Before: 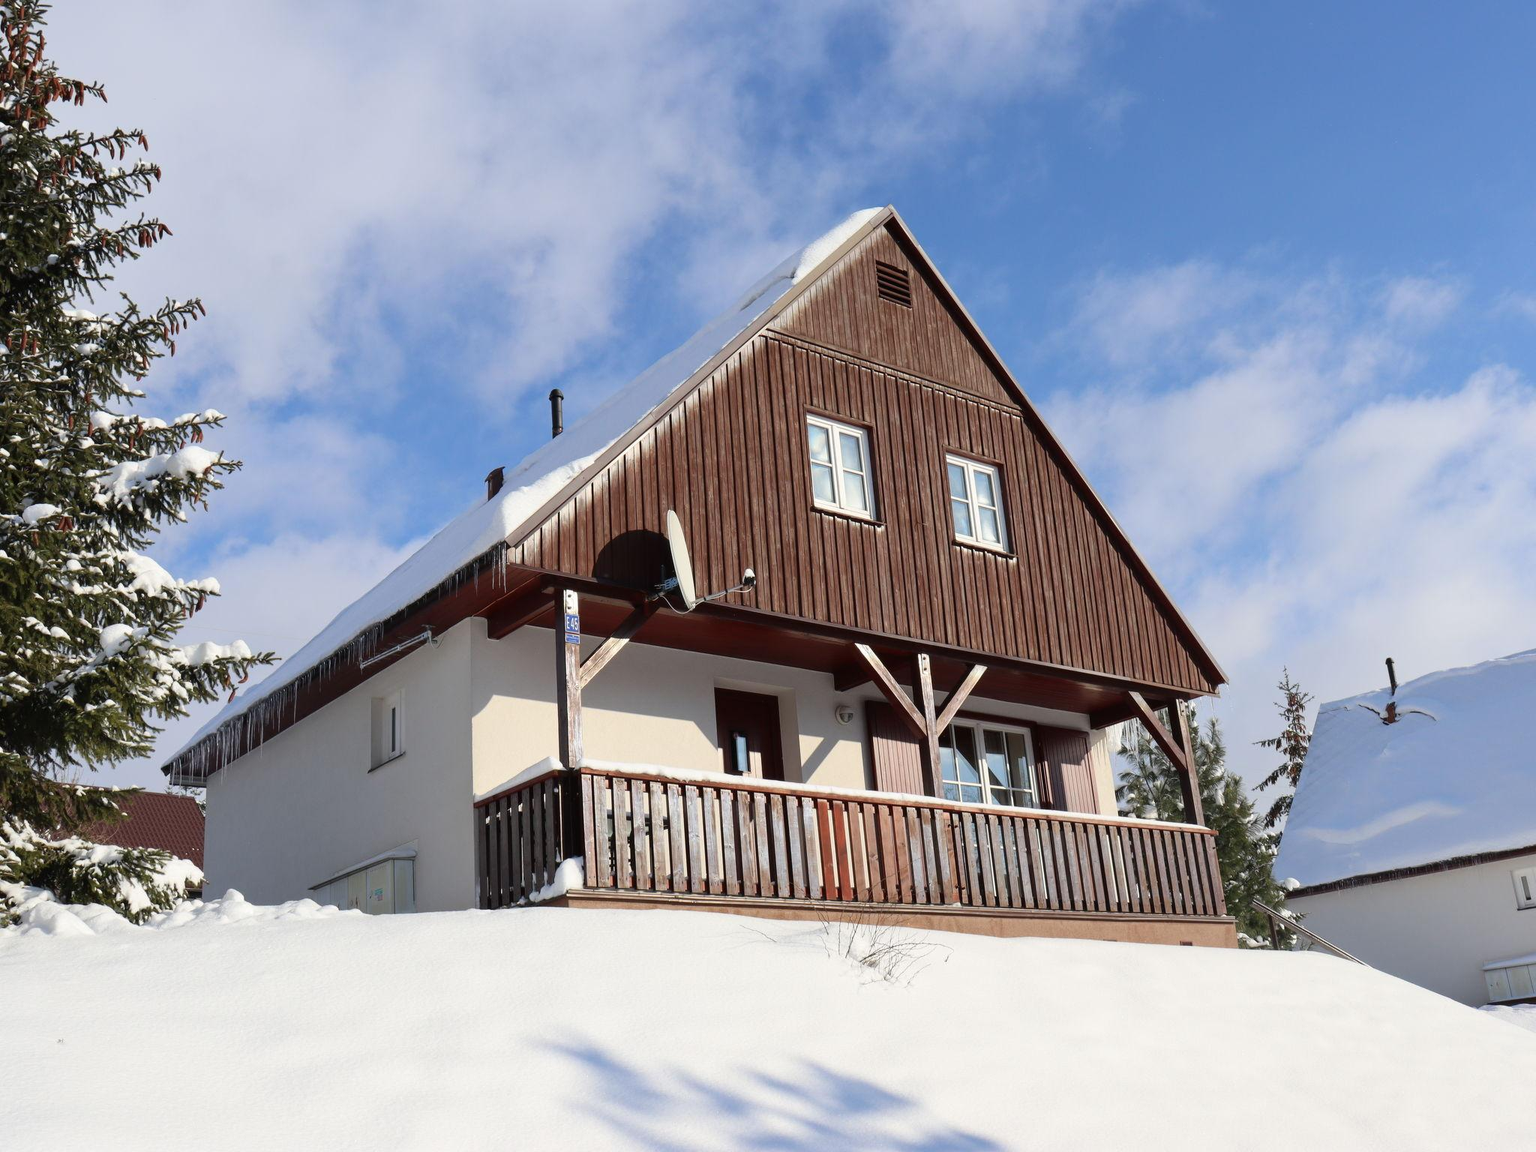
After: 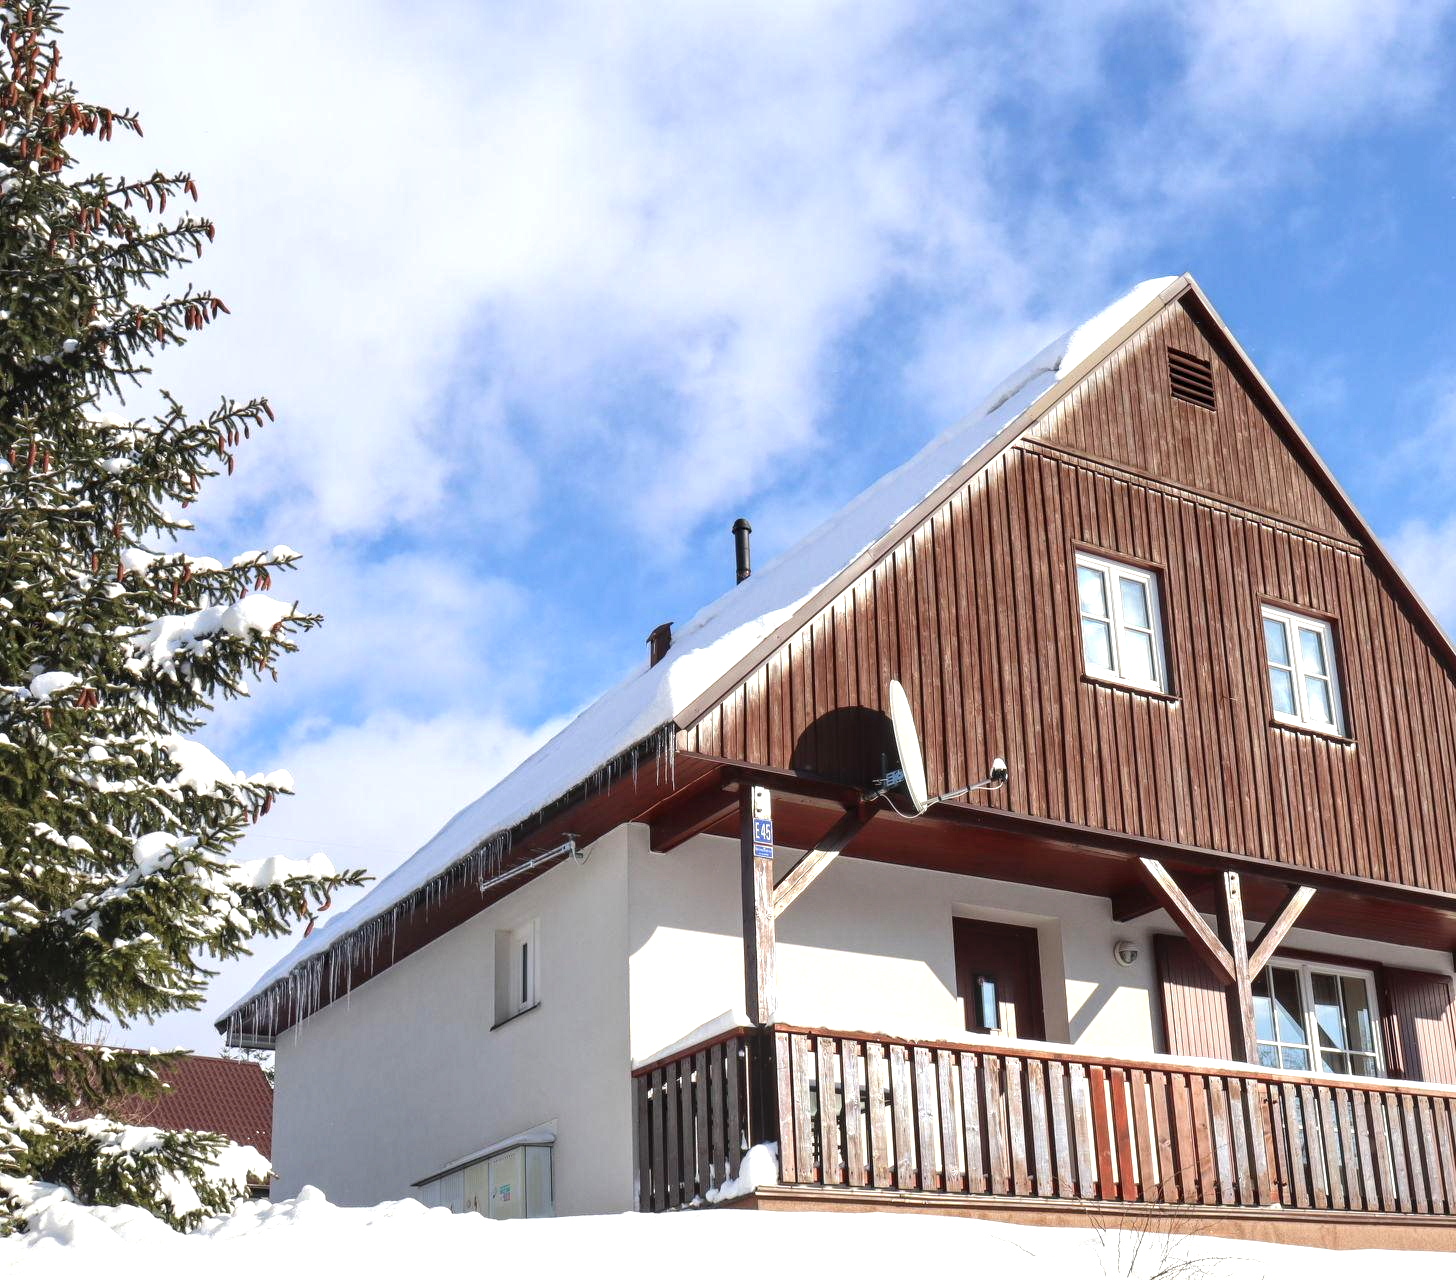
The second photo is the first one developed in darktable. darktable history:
exposure: black level correction 0, exposure 0.7 EV, compensate exposure bias true, compensate highlight preservation false
crop: right 28.885%, bottom 16.626%
local contrast: on, module defaults
